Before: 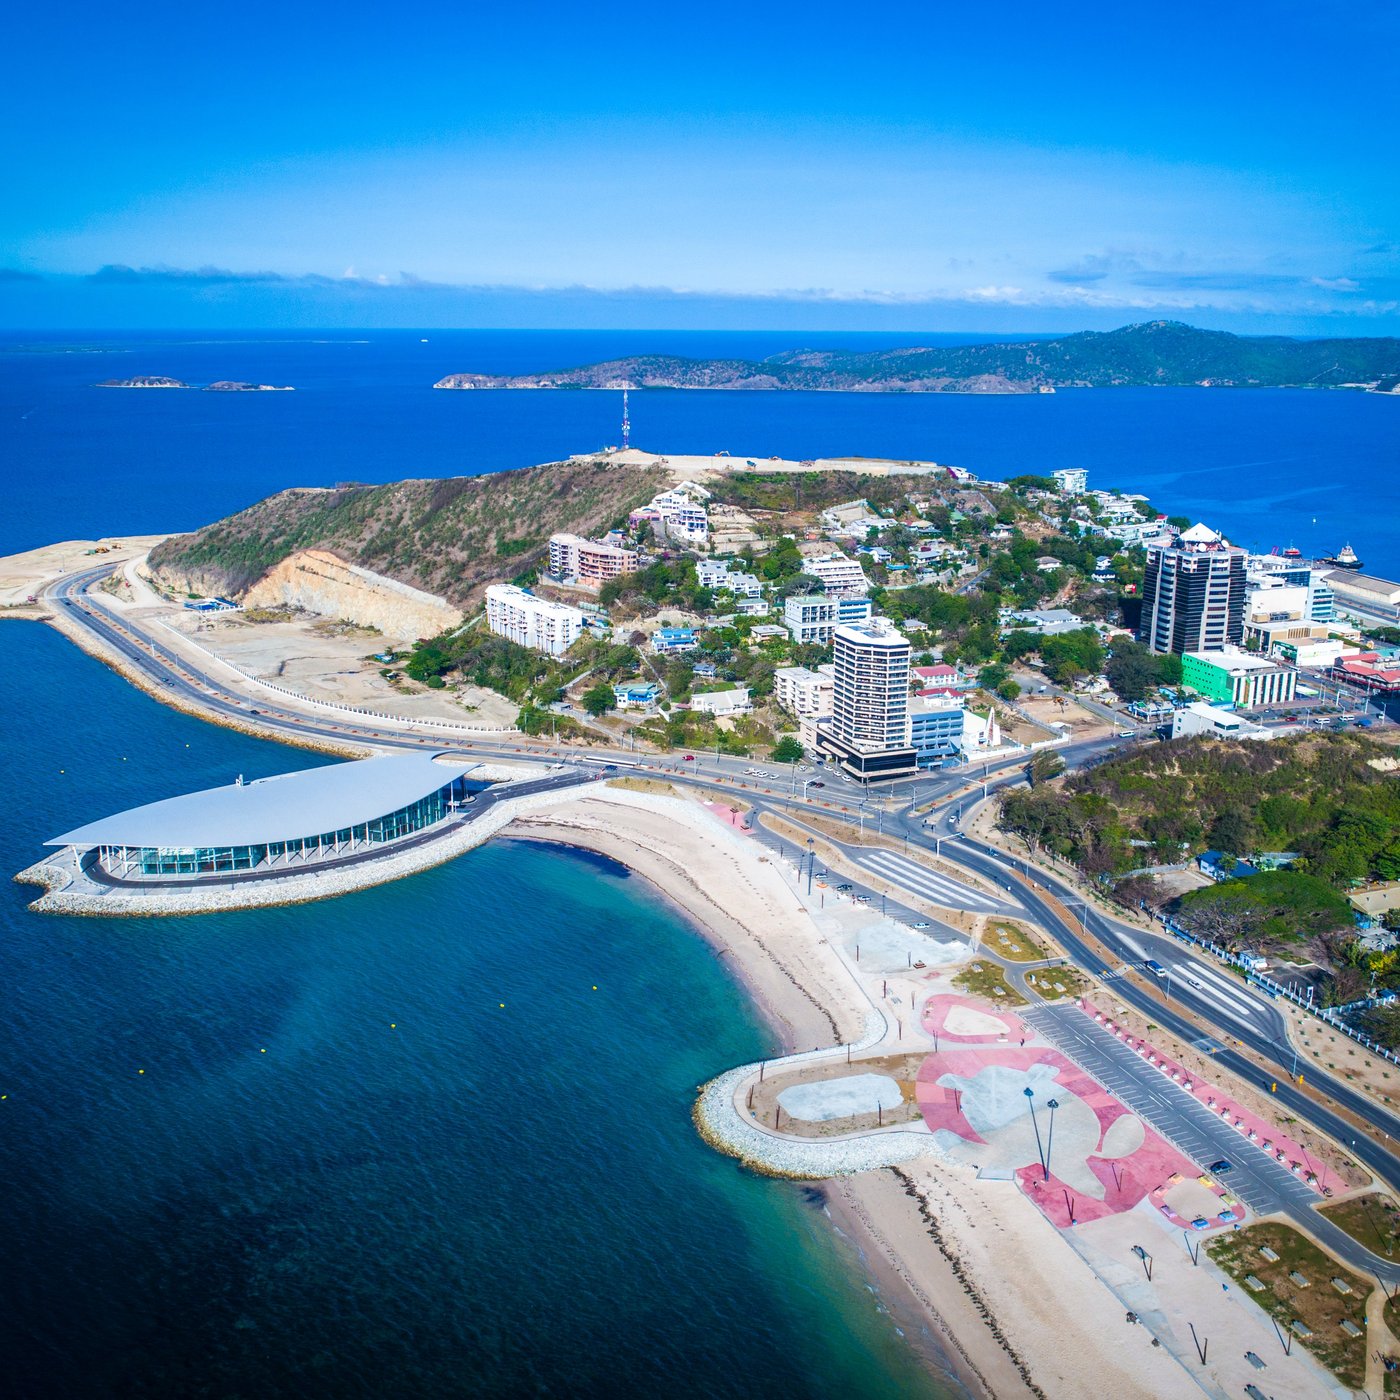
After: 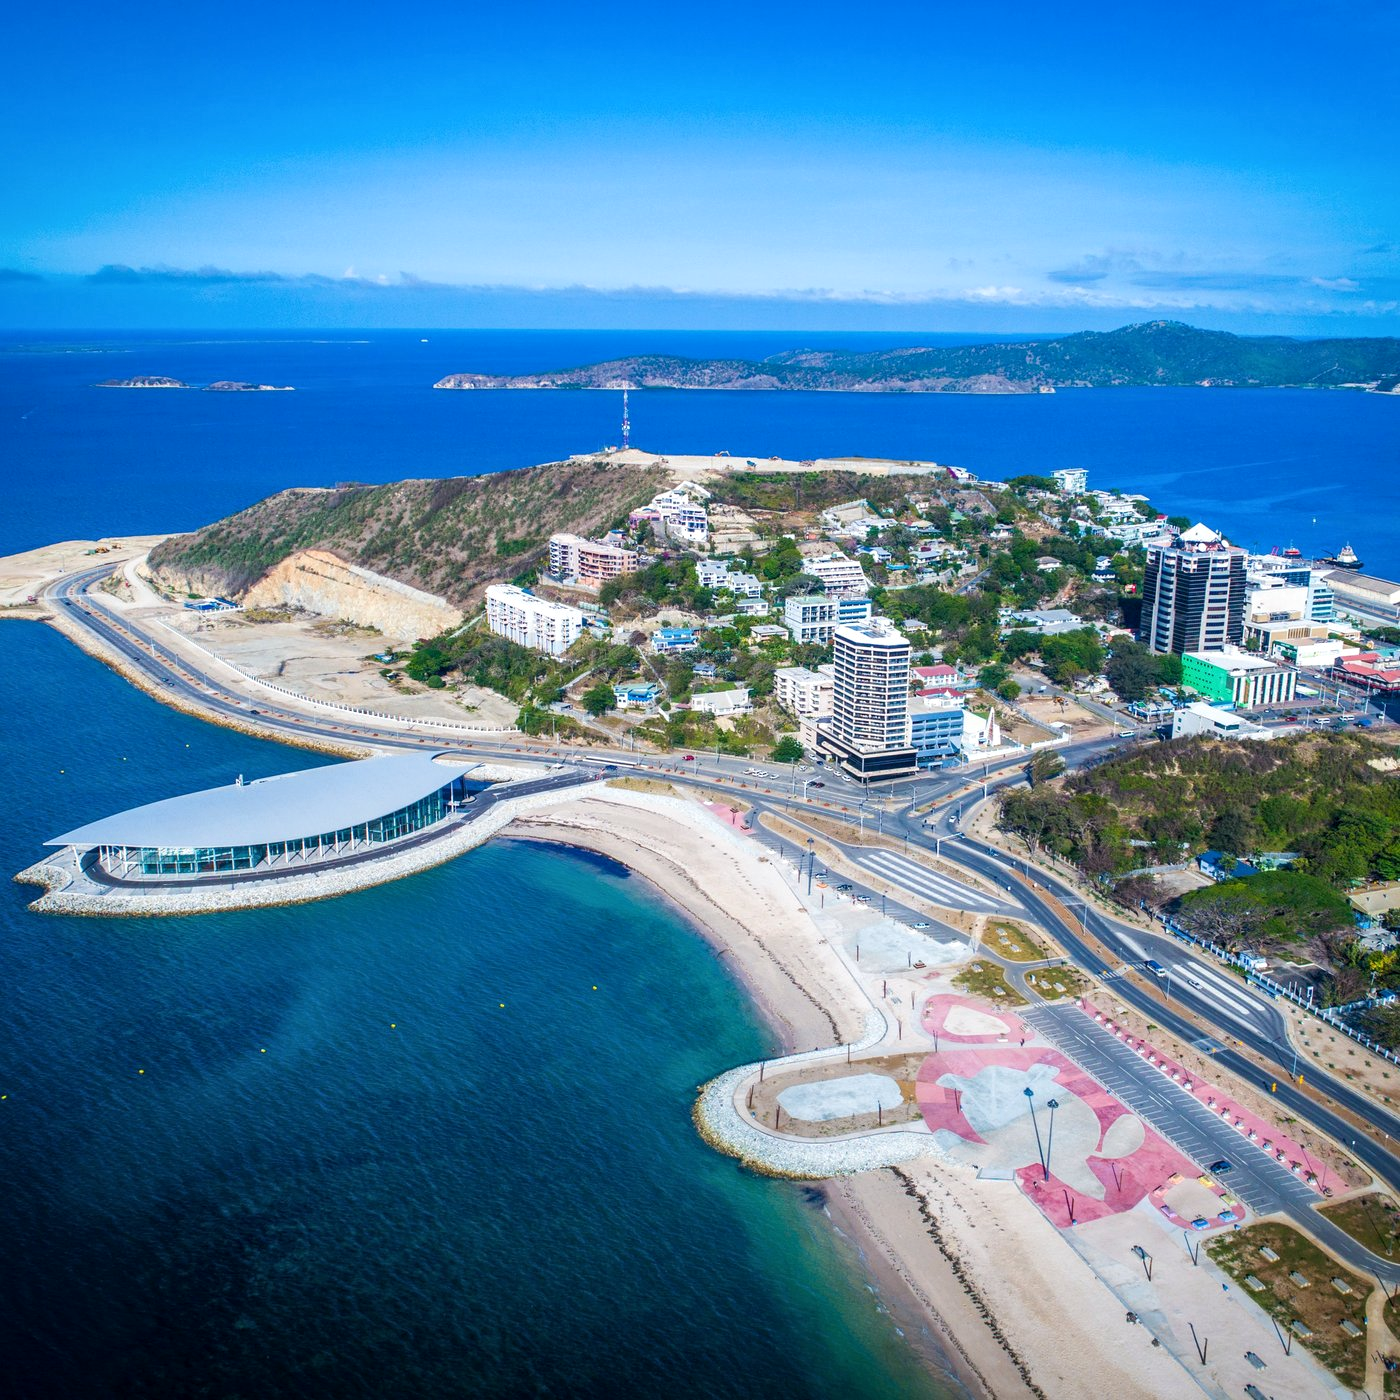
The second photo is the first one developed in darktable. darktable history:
local contrast: highlights 100%, shadows 98%, detail 119%, midtone range 0.2
